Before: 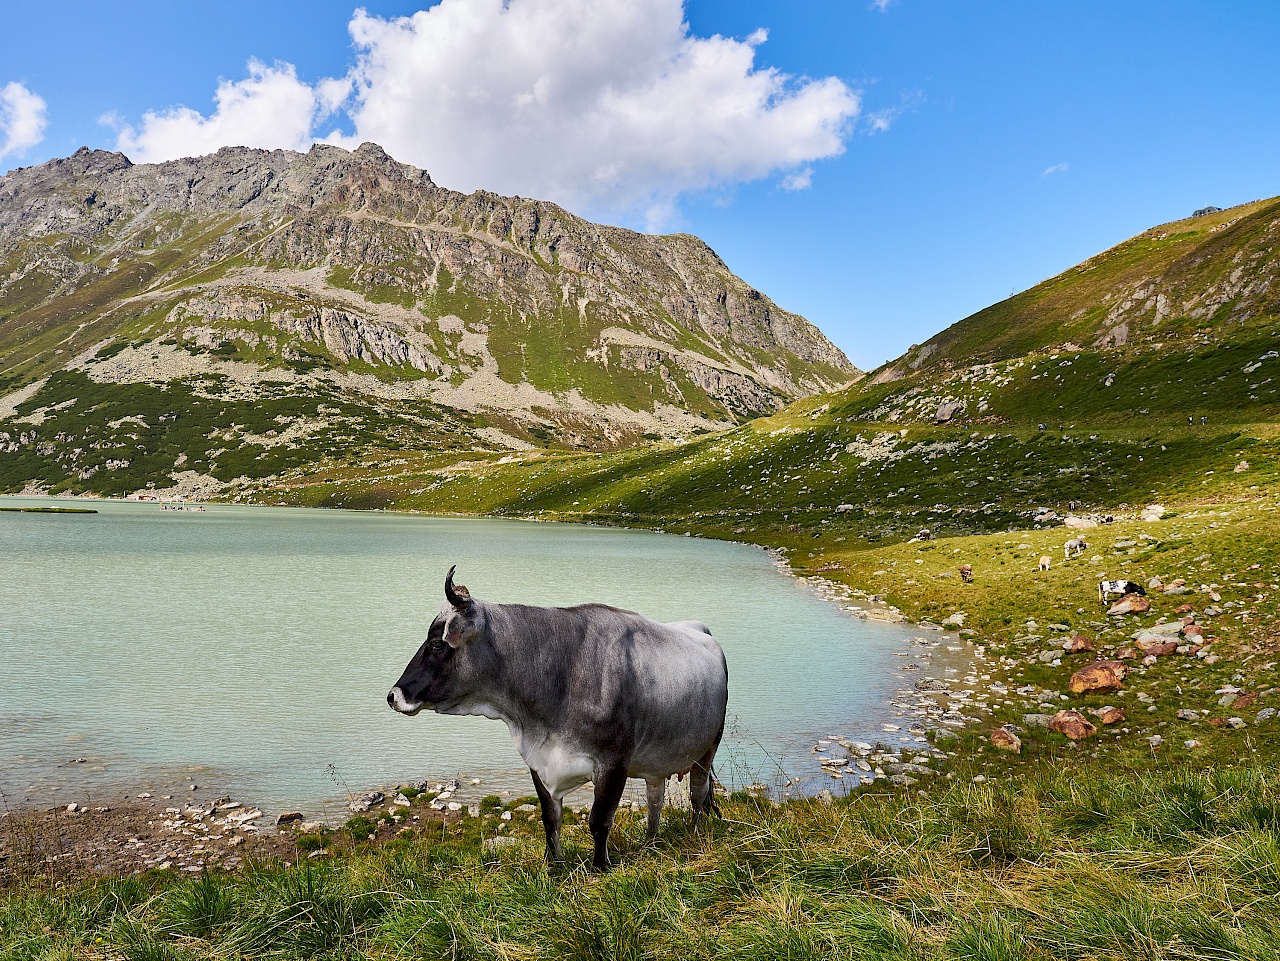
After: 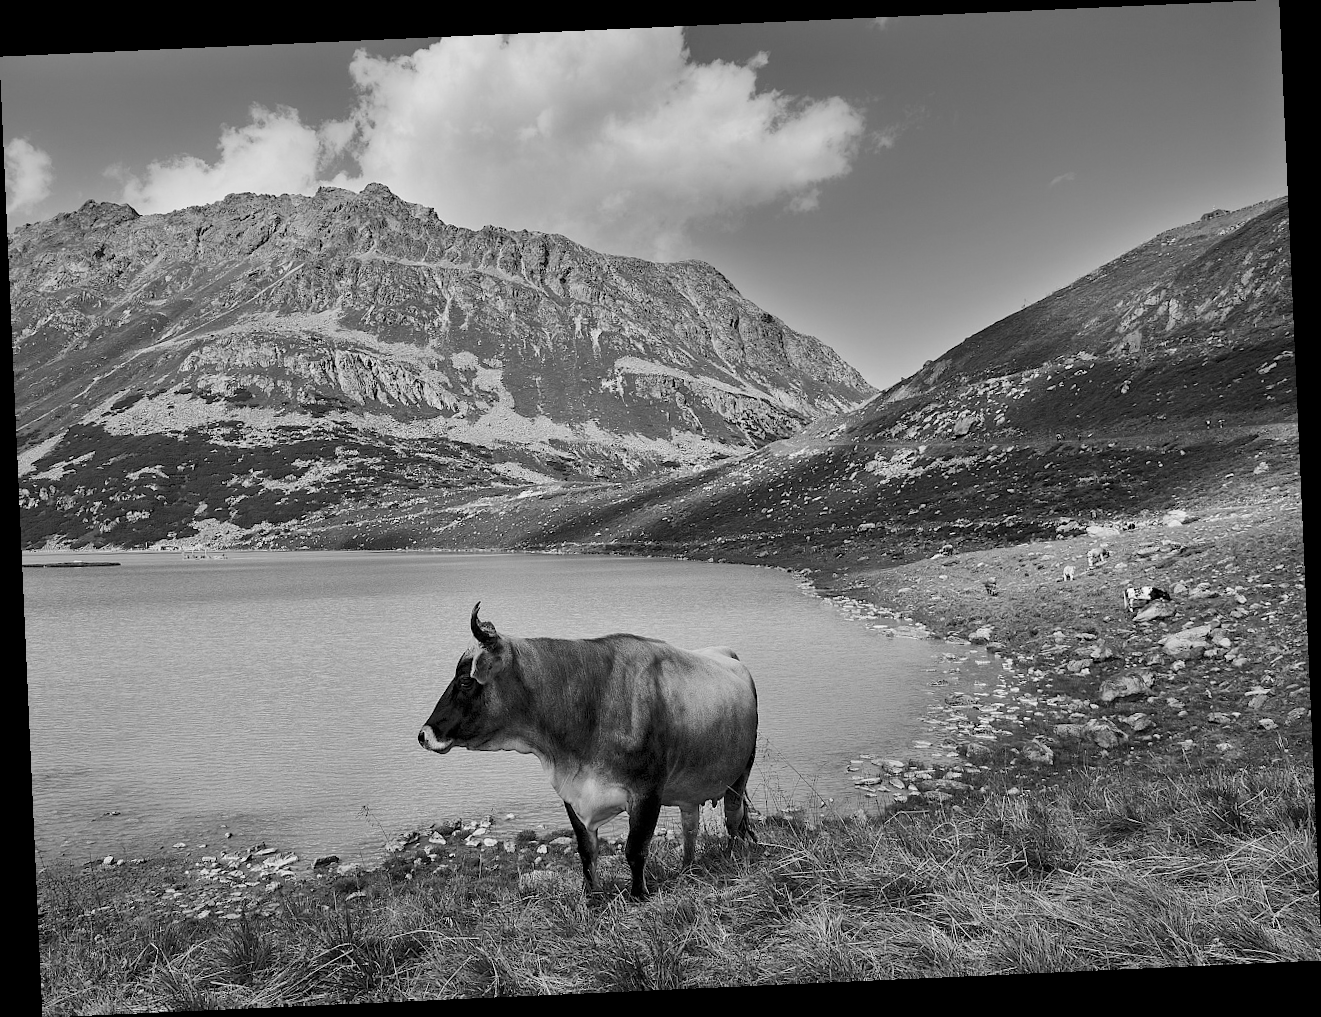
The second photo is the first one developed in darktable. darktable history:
monochrome: a 26.22, b 42.67, size 0.8
rotate and perspective: rotation -2.56°, automatic cropping off
